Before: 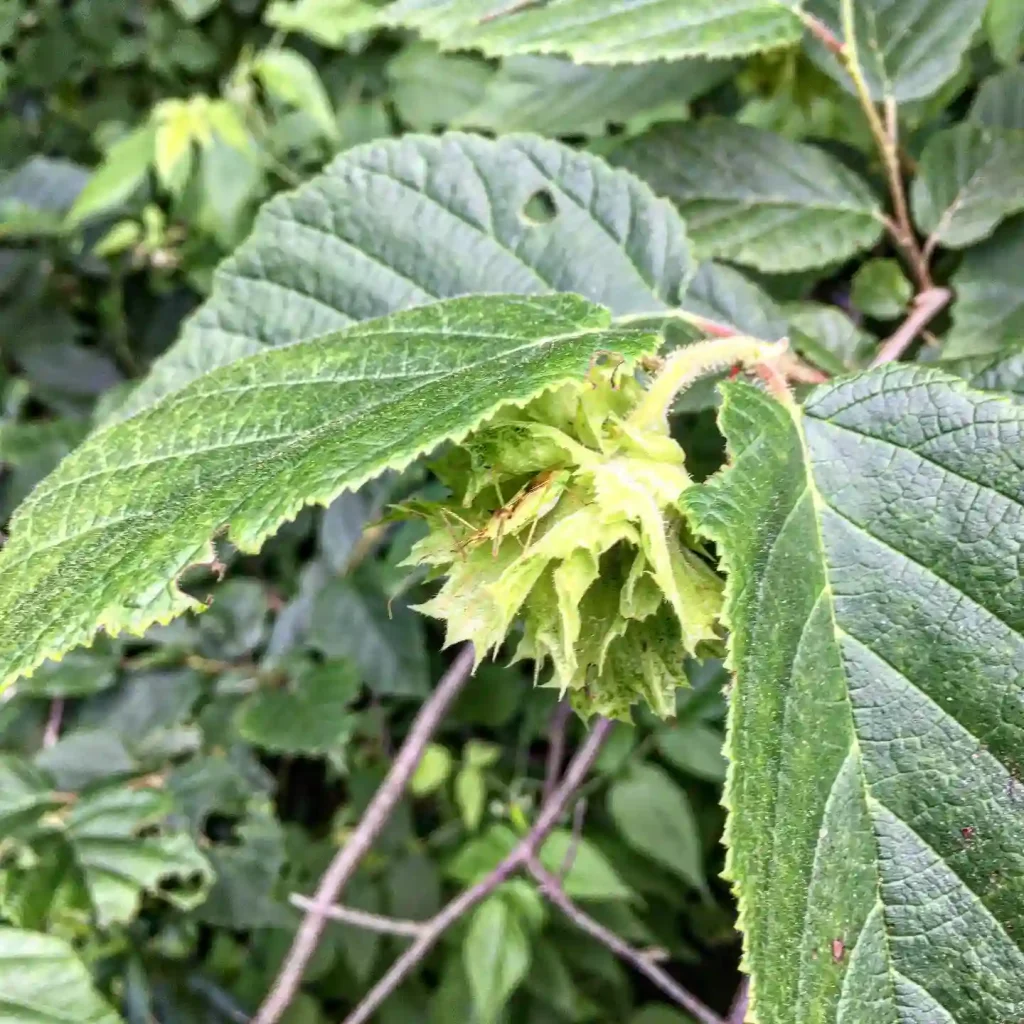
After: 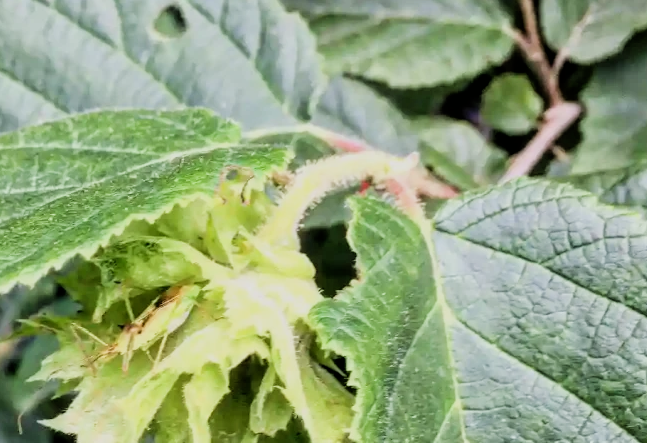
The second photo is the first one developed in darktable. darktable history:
crop: left 36.228%, top 18.16%, right 0.501%, bottom 38.528%
filmic rgb: black relative exposure -5.1 EV, white relative exposure 4 EV, hardness 2.89, contrast 1.187, highlights saturation mix -29.32%
